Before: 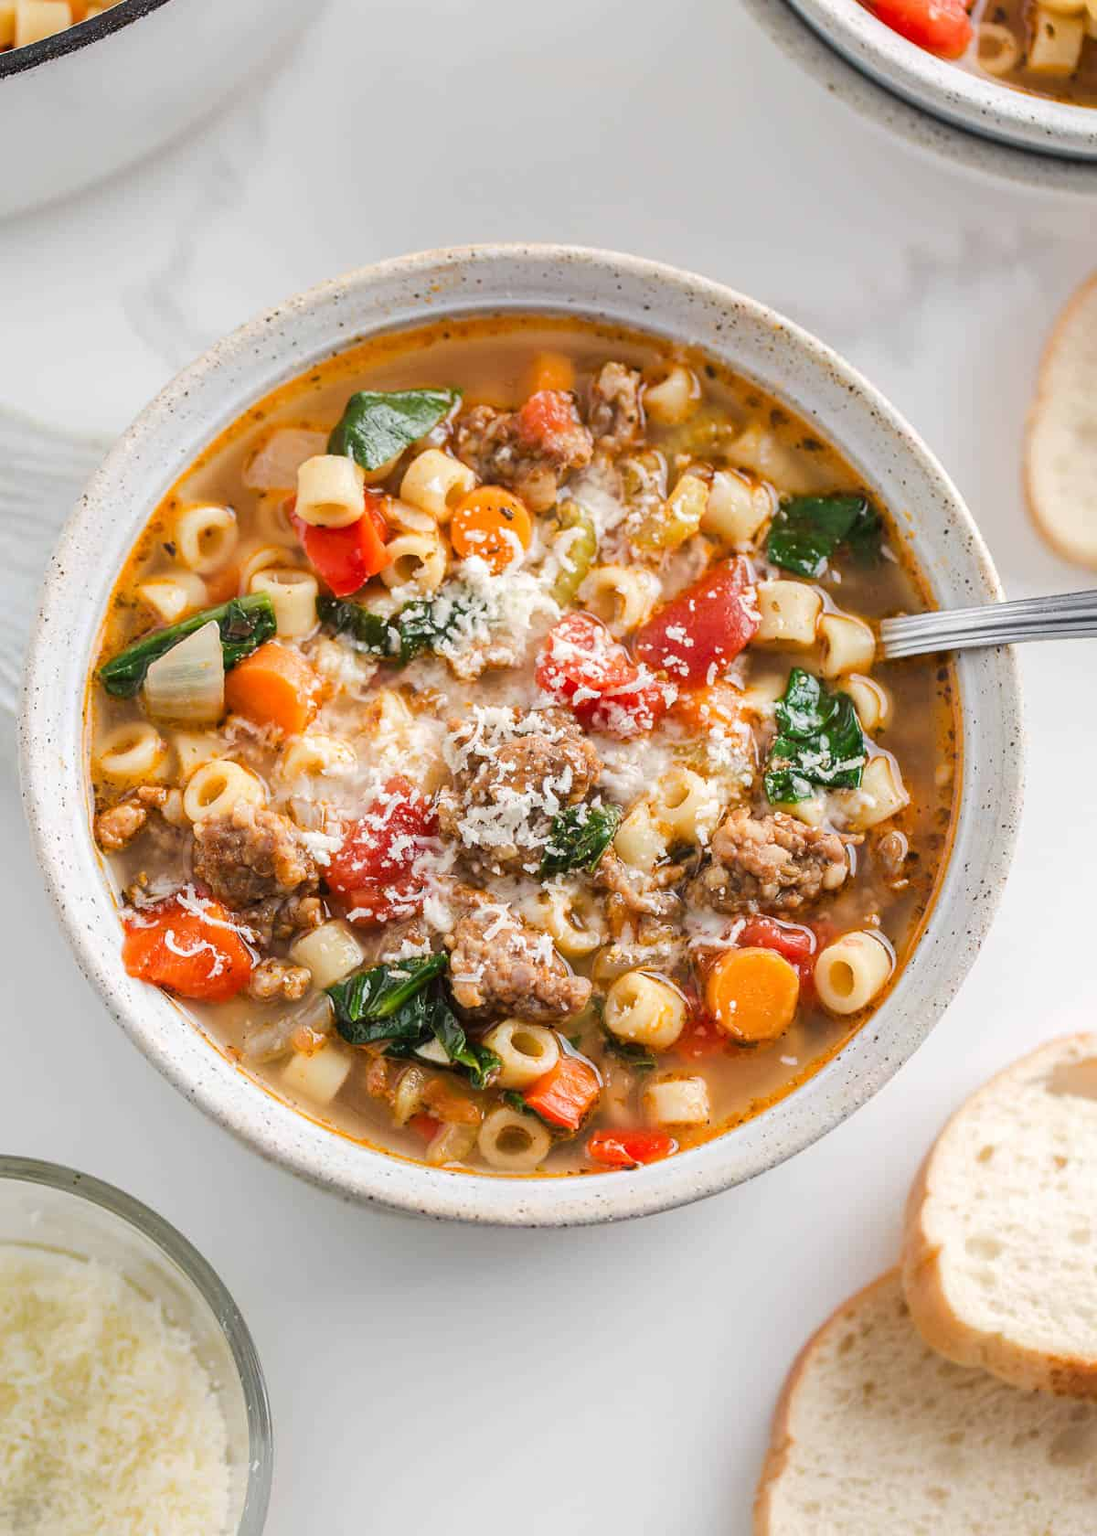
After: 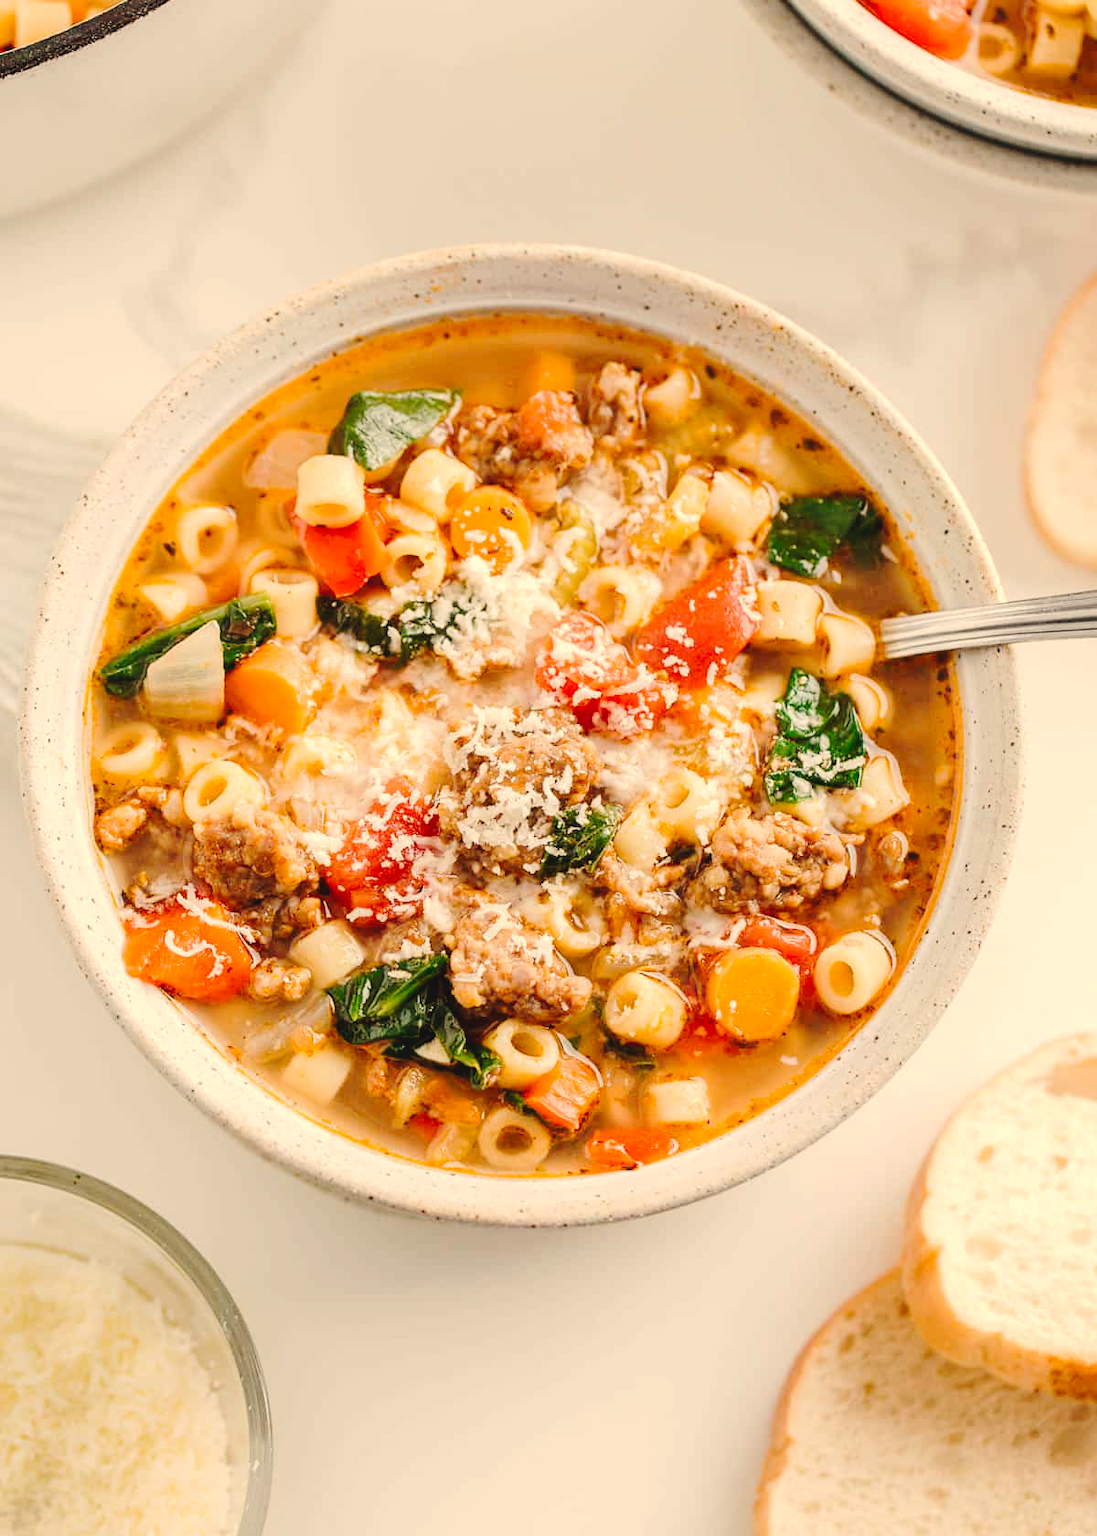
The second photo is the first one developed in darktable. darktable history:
white balance: red 1.138, green 0.996, blue 0.812
tone curve: curves: ch0 [(0, 0) (0.003, 0.047) (0.011, 0.05) (0.025, 0.053) (0.044, 0.057) (0.069, 0.062) (0.1, 0.084) (0.136, 0.115) (0.177, 0.159) (0.224, 0.216) (0.277, 0.289) (0.335, 0.382) (0.399, 0.474) (0.468, 0.561) (0.543, 0.636) (0.623, 0.705) (0.709, 0.778) (0.801, 0.847) (0.898, 0.916) (1, 1)], preserve colors none
